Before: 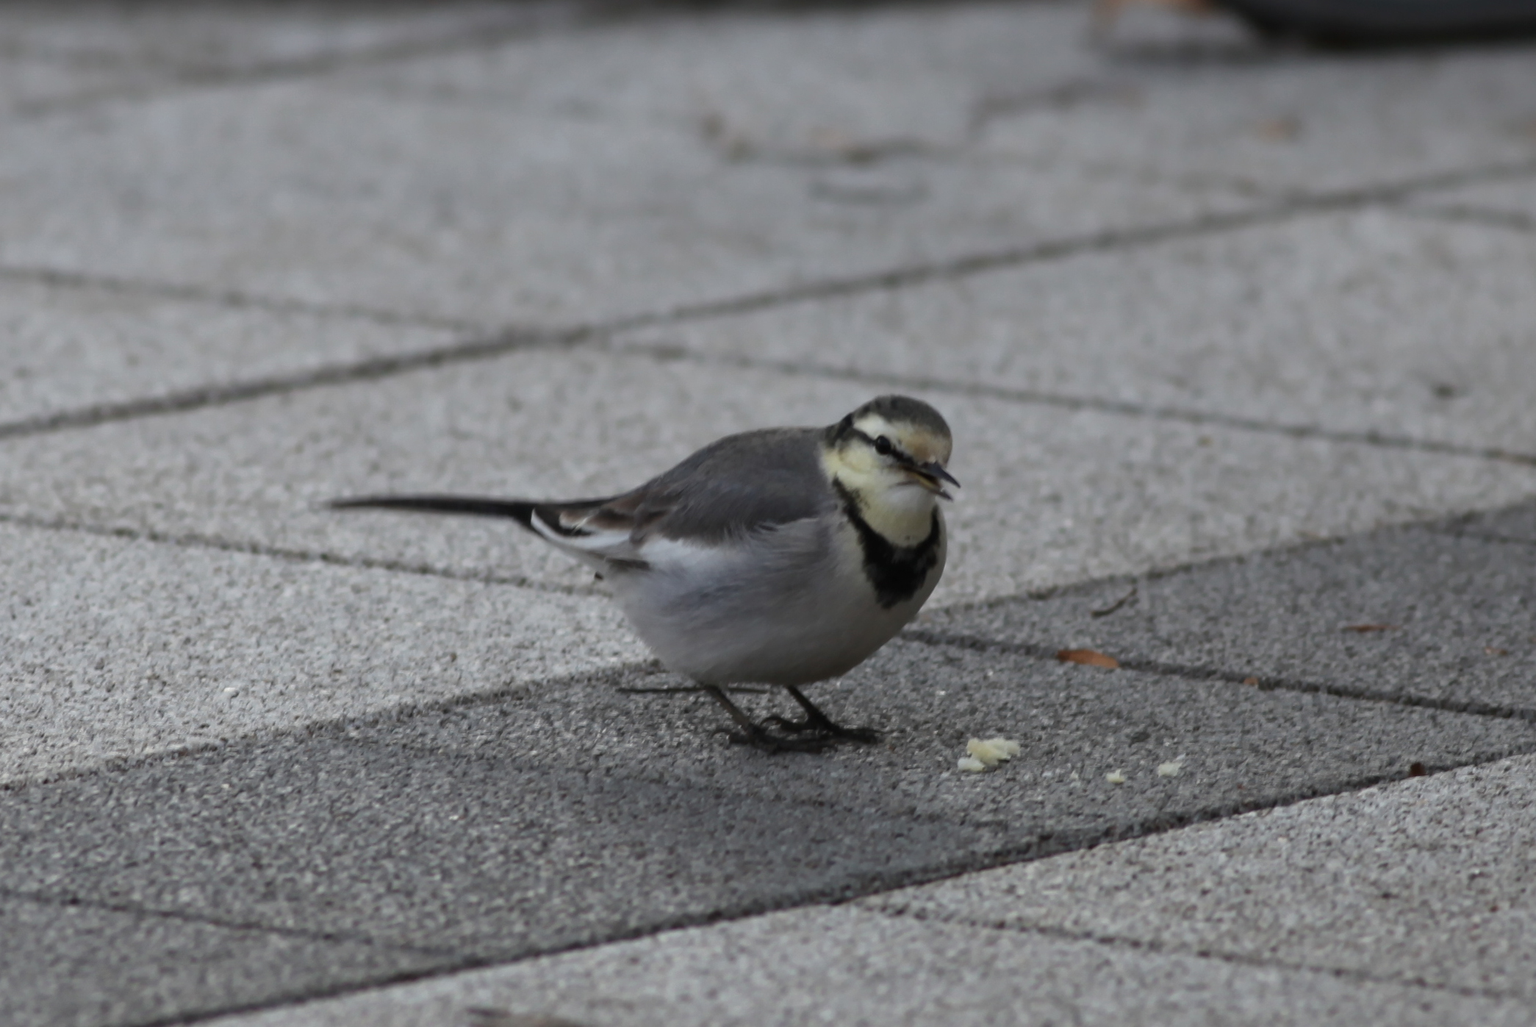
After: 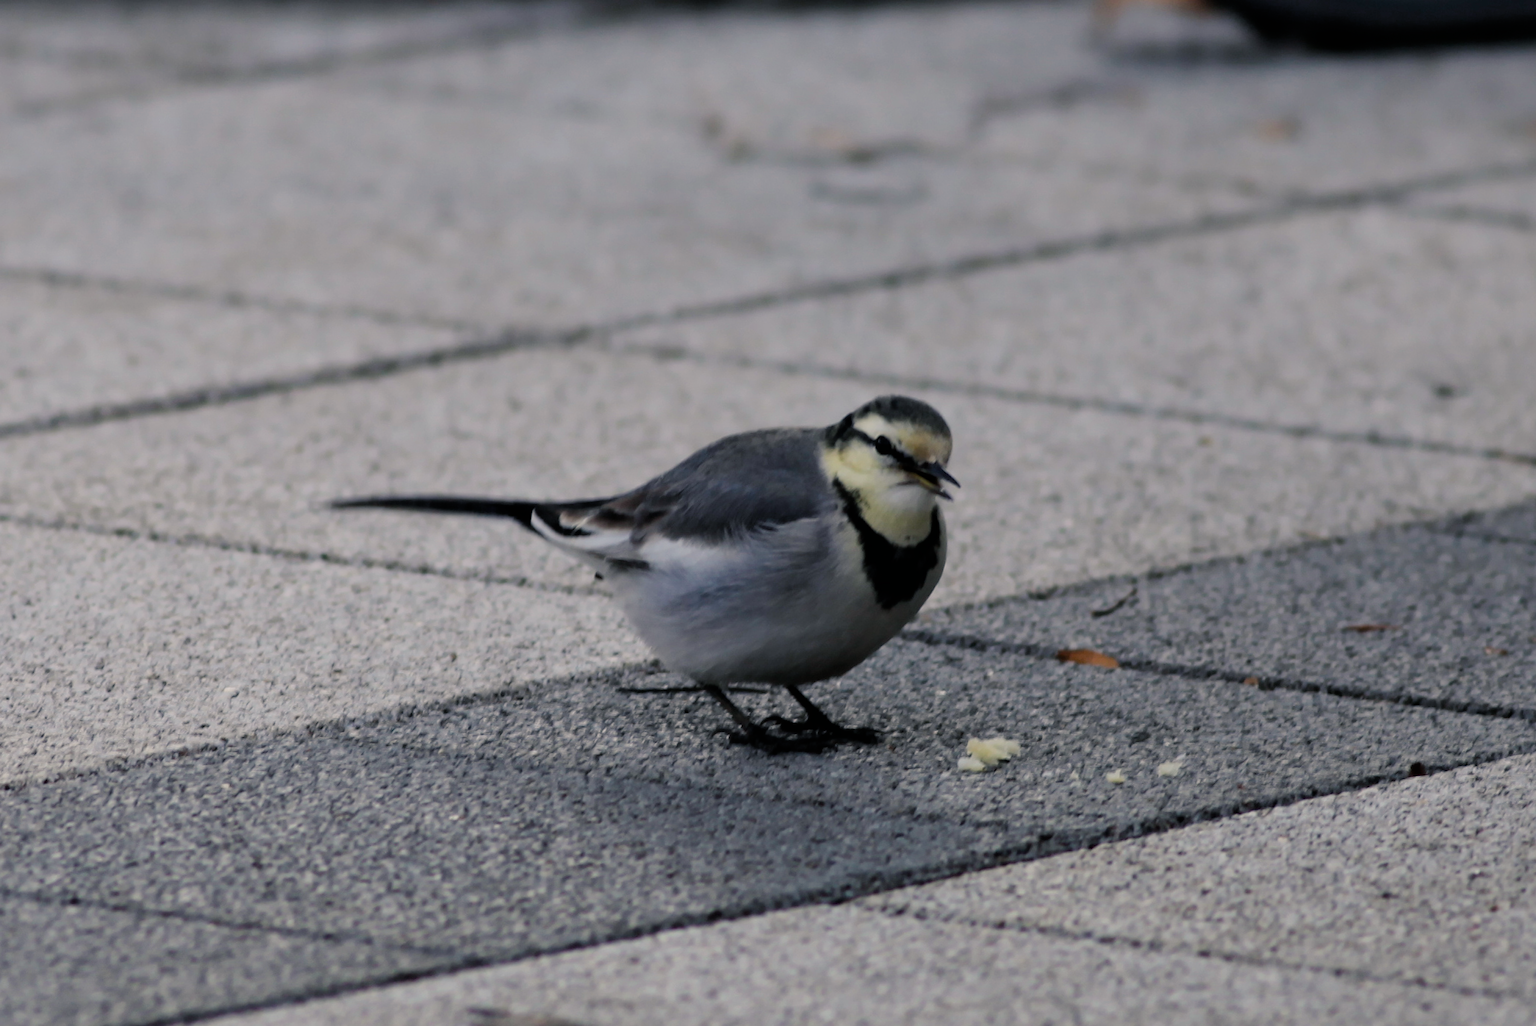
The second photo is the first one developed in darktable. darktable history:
vibrance: vibrance 15%
filmic rgb: black relative exposure -6.15 EV, white relative exposure 6.96 EV, hardness 2.23, color science v6 (2022)
color balance rgb: shadows lift › chroma 4.21%, shadows lift › hue 252.22°, highlights gain › chroma 1.36%, highlights gain › hue 50.24°, perceptual saturation grading › mid-tones 6.33%, perceptual saturation grading › shadows 72.44%, perceptual brilliance grading › highlights 11.59%, contrast 5.05%
